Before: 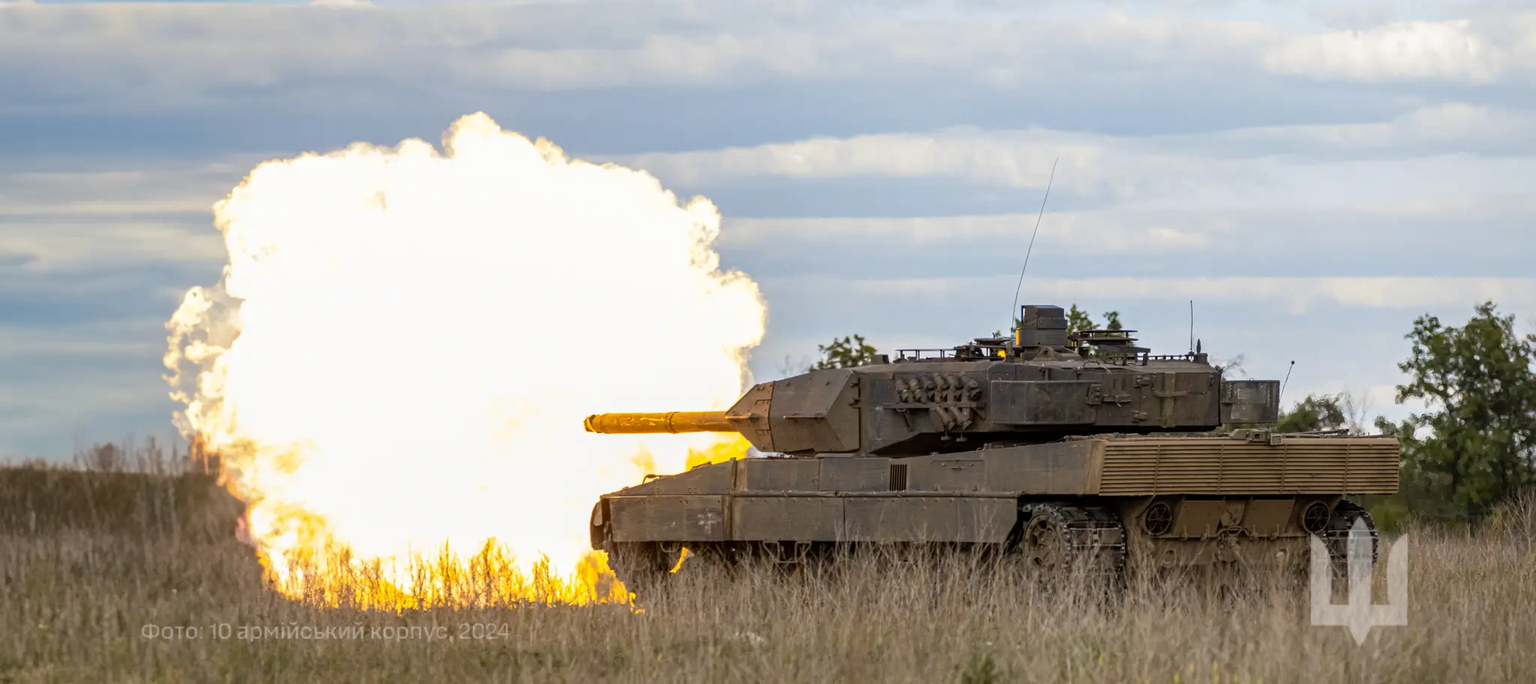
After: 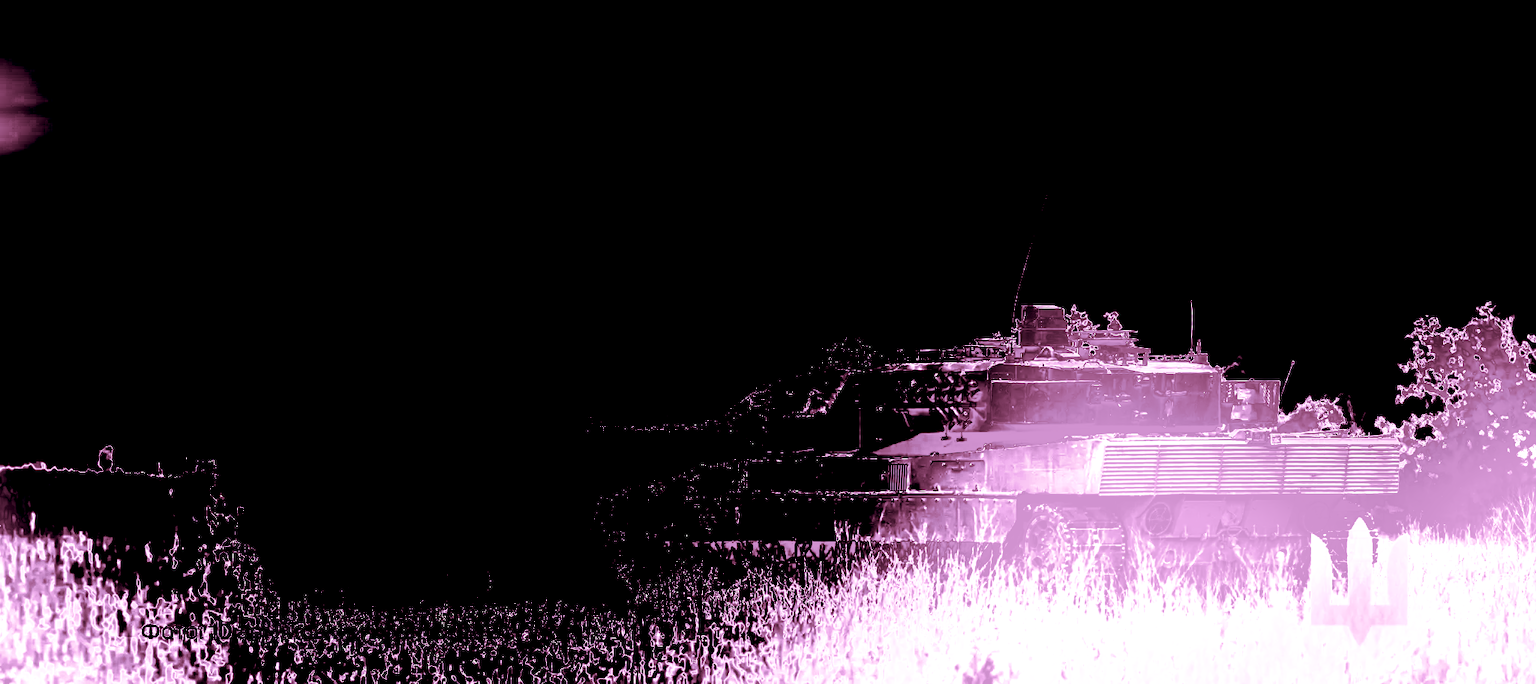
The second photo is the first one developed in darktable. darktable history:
color balance rgb: linear chroma grading › global chroma 20%, perceptual saturation grading › global saturation 65%, perceptual saturation grading › highlights 60%, perceptual saturation grading › mid-tones 50%, perceptual saturation grading › shadows 50%, perceptual brilliance grading › global brilliance 30%, perceptual brilliance grading › highlights 50%, perceptual brilliance grading › mid-tones 50%, perceptual brilliance grading › shadows -22%, global vibrance 20%
exposure: exposure 0.77 EV, compensate highlight preservation false
color correction: highlights a* 5.81, highlights b* 4.84
shadows and highlights: soften with gaussian
split-toning: on, module defaults
tone equalizer: on, module defaults
color balance: contrast 8.5%, output saturation 105%
colorize: hue 331.2°, saturation 75%, source mix 30.28%, lightness 70.52%, version 1
